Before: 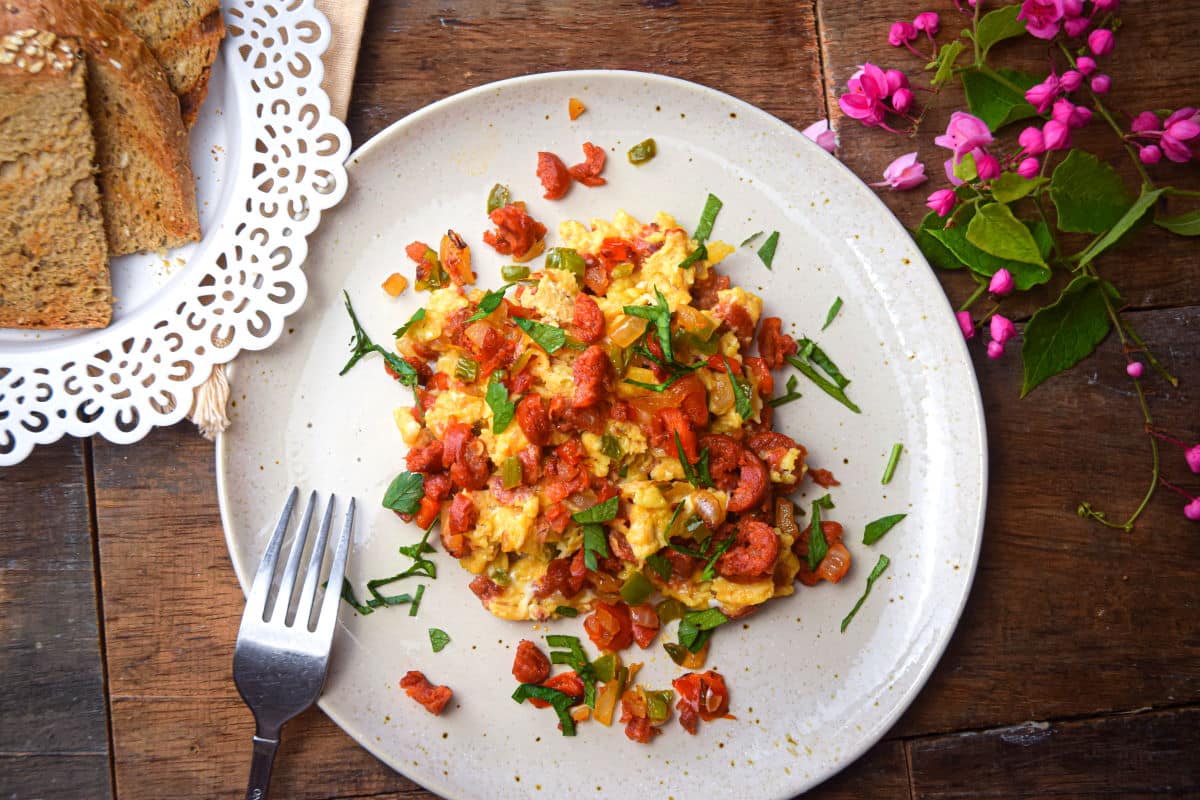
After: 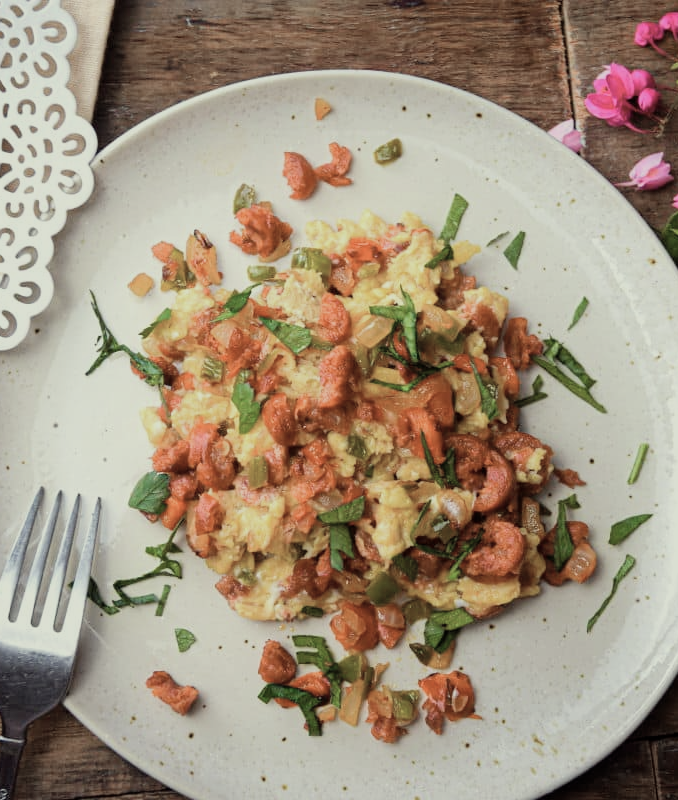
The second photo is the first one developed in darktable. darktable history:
filmic rgb: black relative exposure -7.99 EV, white relative exposure 3.85 EV, hardness 4.32, iterations of high-quality reconstruction 0
crop: left 21.233%, right 22.187%
color correction: highlights a* -5.93, highlights b* 11.17
tone equalizer: edges refinement/feathering 500, mask exposure compensation -1.57 EV, preserve details no
color zones: curves: ch0 [(0, 0.559) (0.153, 0.551) (0.229, 0.5) (0.429, 0.5) (0.571, 0.5) (0.714, 0.5) (0.857, 0.5) (1, 0.559)]; ch1 [(0, 0.417) (0.112, 0.336) (0.213, 0.26) (0.429, 0.34) (0.571, 0.35) (0.683, 0.331) (0.857, 0.344) (1, 0.417)]
